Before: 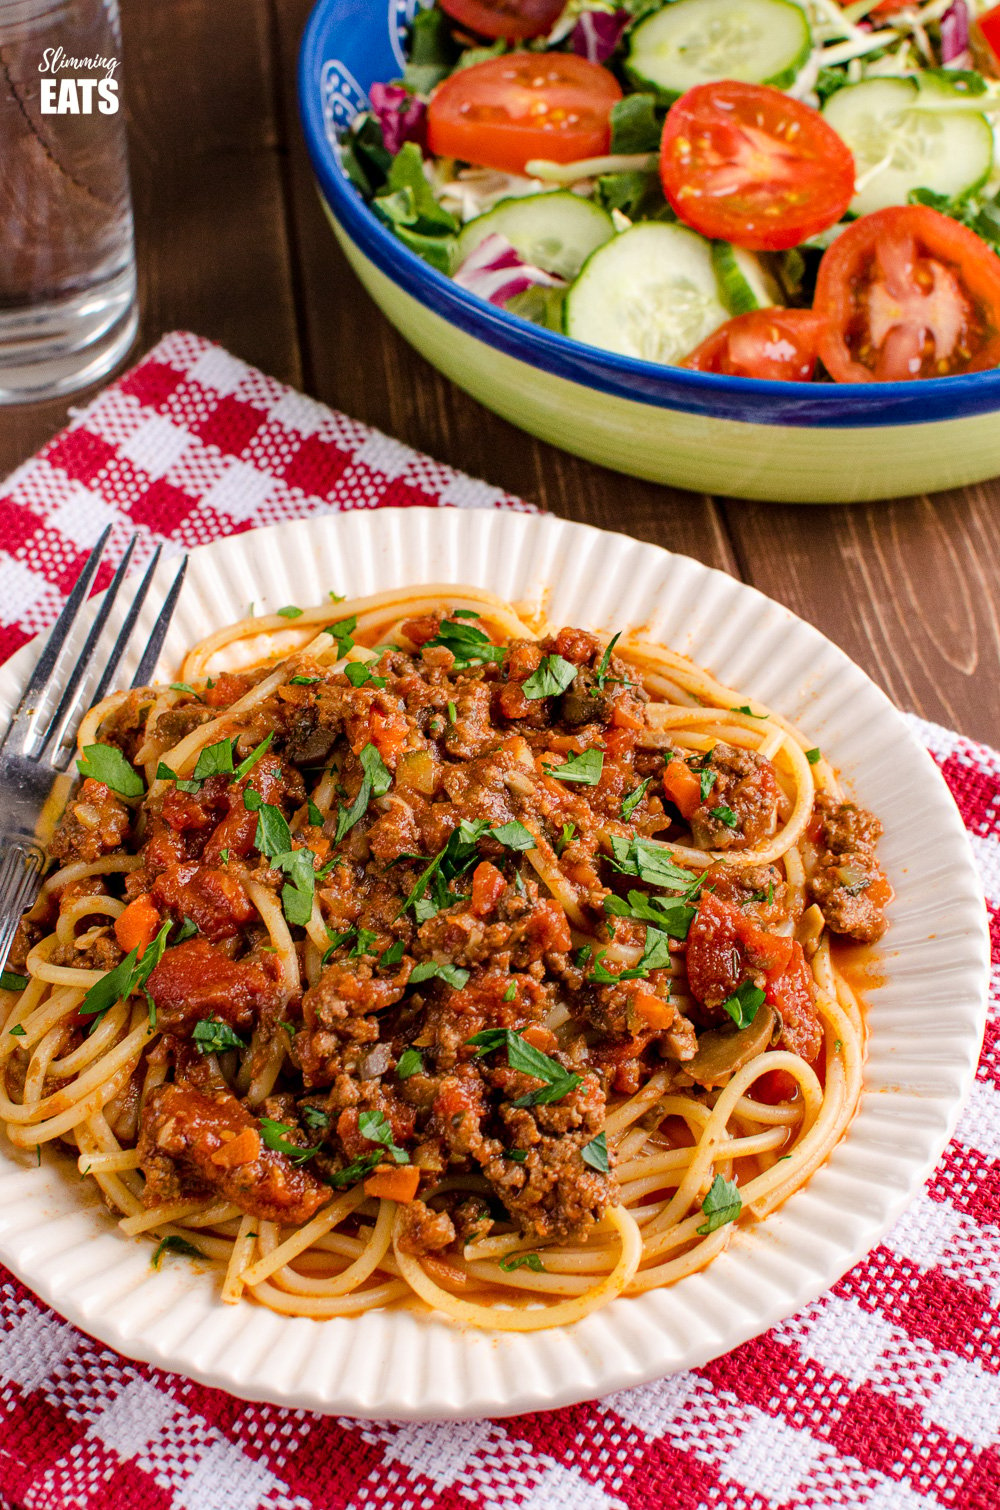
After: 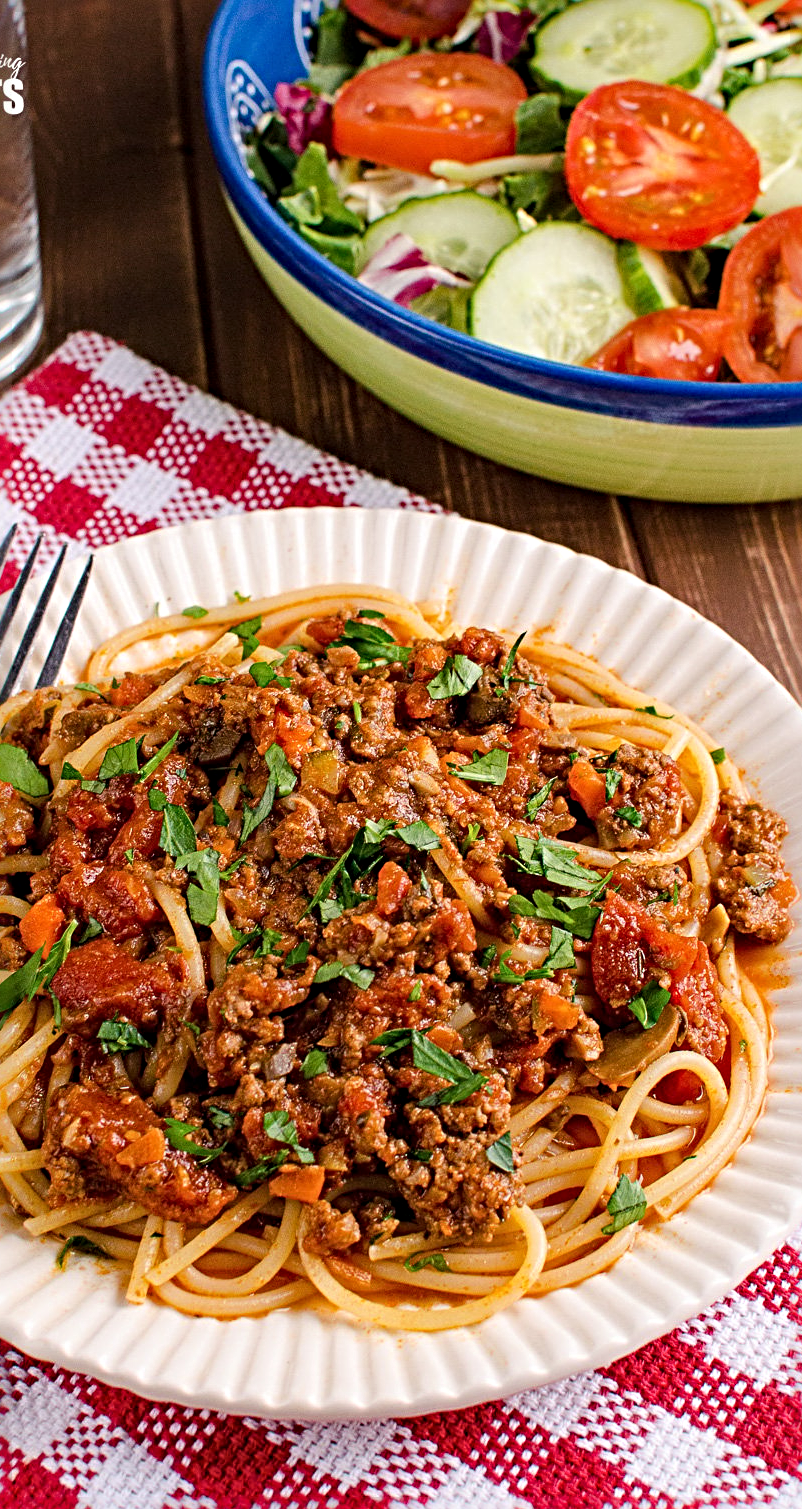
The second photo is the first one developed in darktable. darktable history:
sharpen: radius 4.86
crop and rotate: left 9.565%, right 10.168%
